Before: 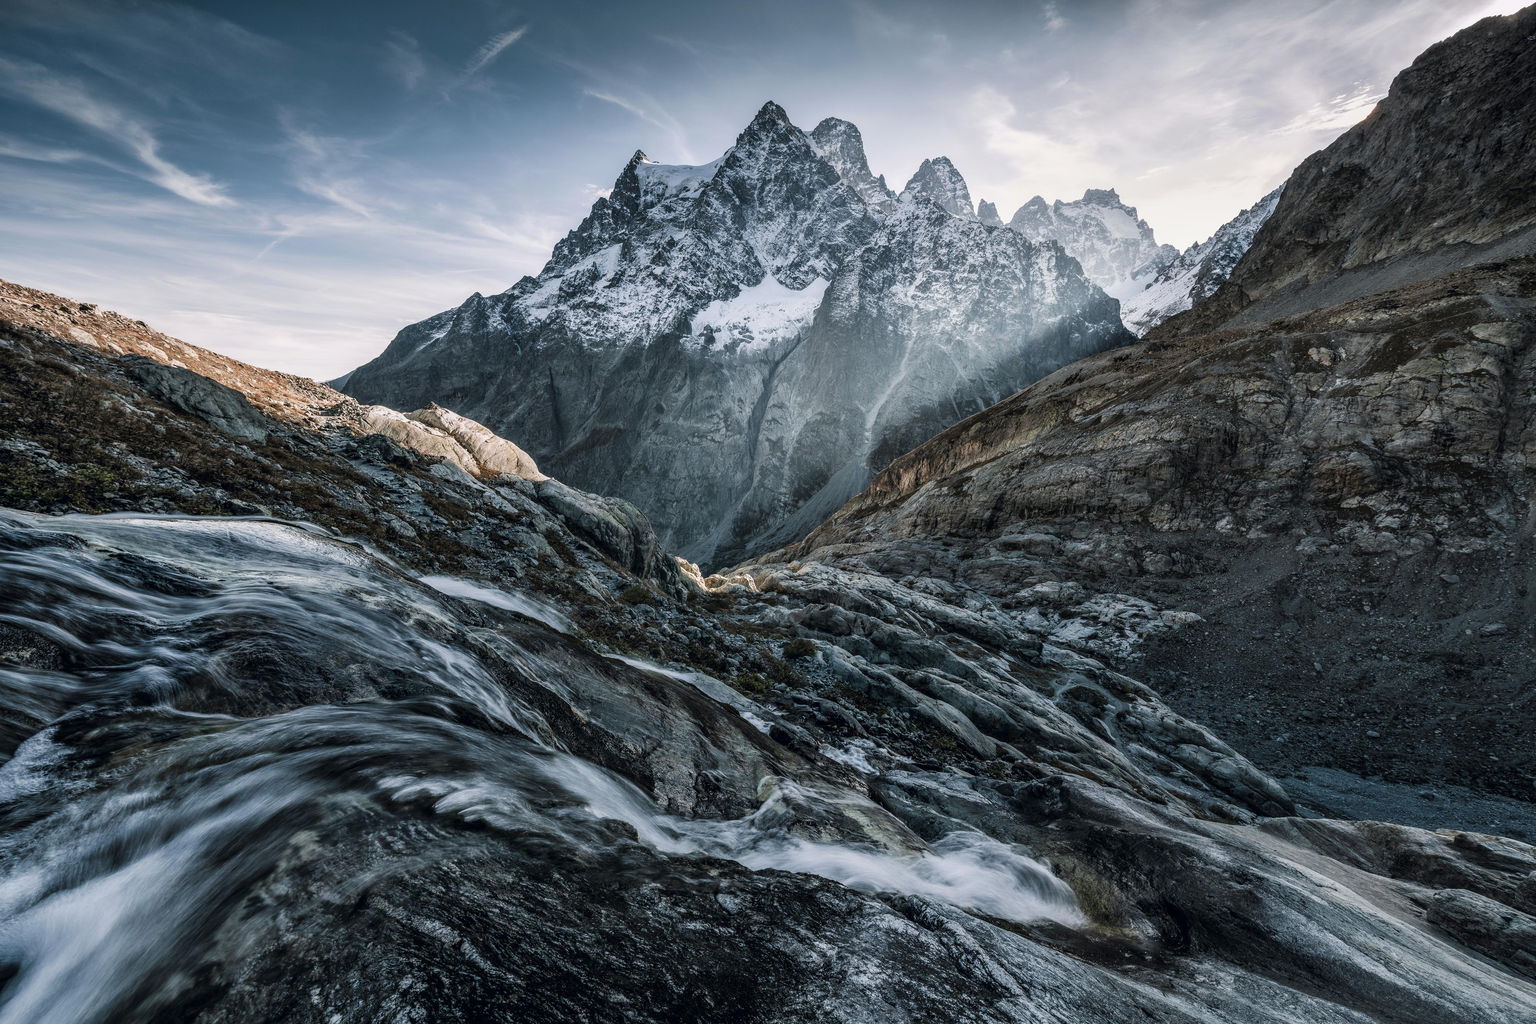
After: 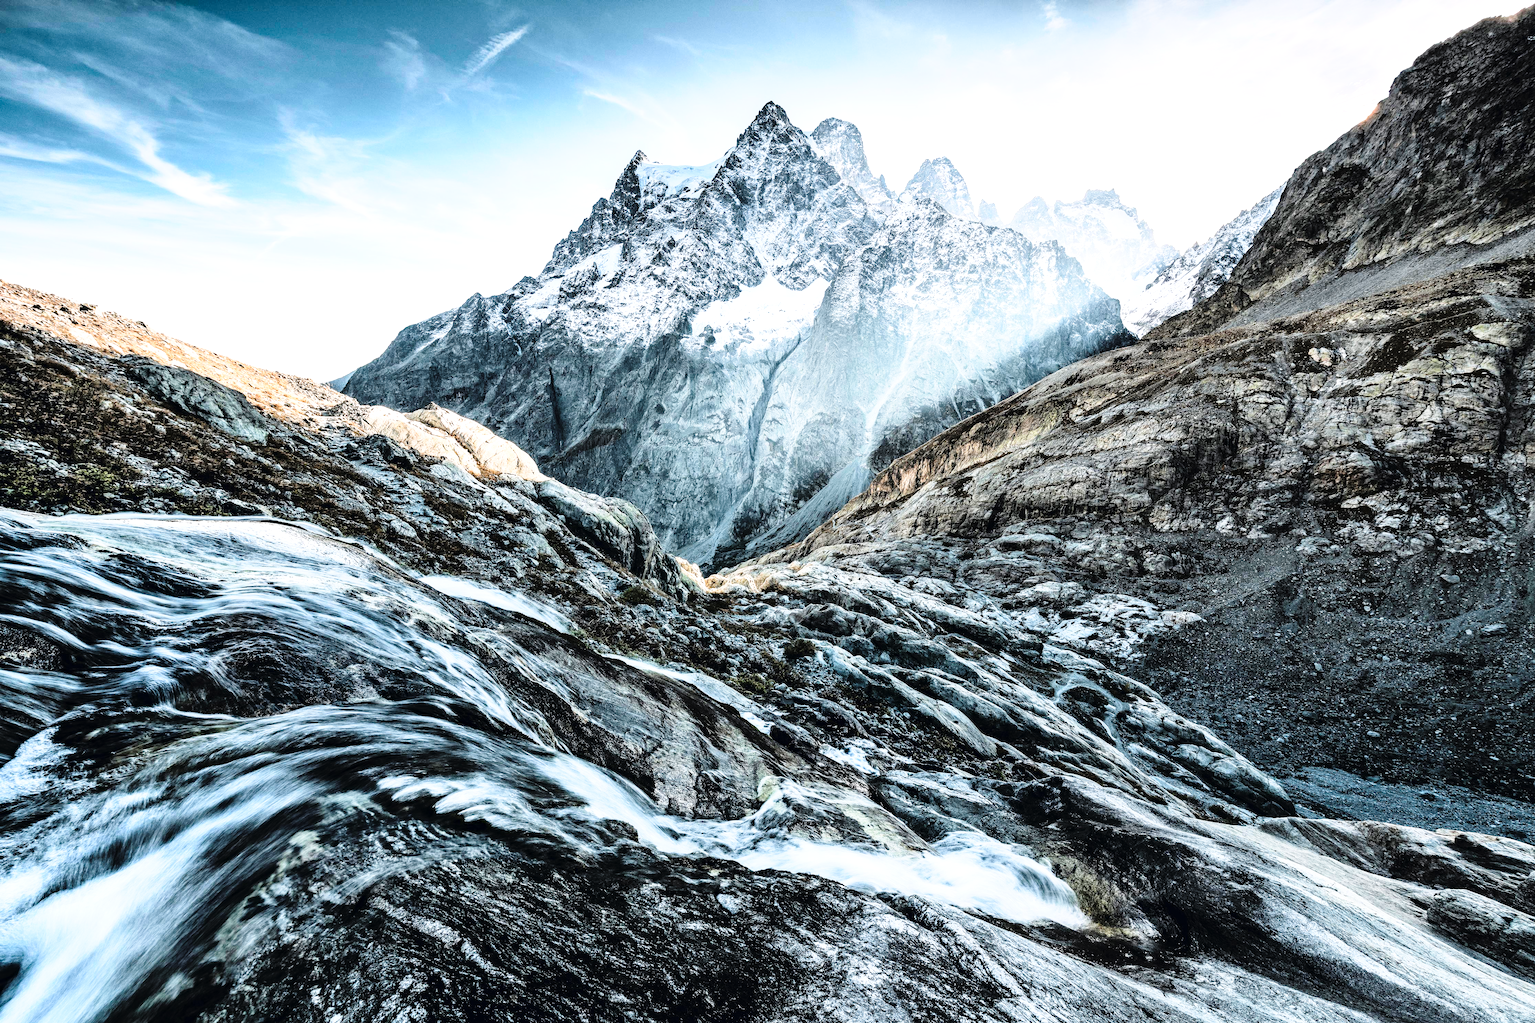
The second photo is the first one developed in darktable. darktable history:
haze removal: strength 0.297, distance 0.251, compatibility mode true, adaptive false
tone curve: curves: ch0 [(0, 0) (0.003, 0.002) (0.011, 0.006) (0.025, 0.014) (0.044, 0.02) (0.069, 0.027) (0.1, 0.036) (0.136, 0.05) (0.177, 0.081) (0.224, 0.118) (0.277, 0.183) (0.335, 0.262) (0.399, 0.351) (0.468, 0.456) (0.543, 0.571) (0.623, 0.692) (0.709, 0.795) (0.801, 0.88) (0.898, 0.948) (1, 1)], color space Lab, linked channels, preserve colors none
base curve: curves: ch0 [(0, 0) (0.028, 0.03) (0.121, 0.232) (0.46, 0.748) (0.859, 0.968) (1, 1)], preserve colors none
exposure: black level correction 0, exposure 0.954 EV, compensate highlight preservation false
